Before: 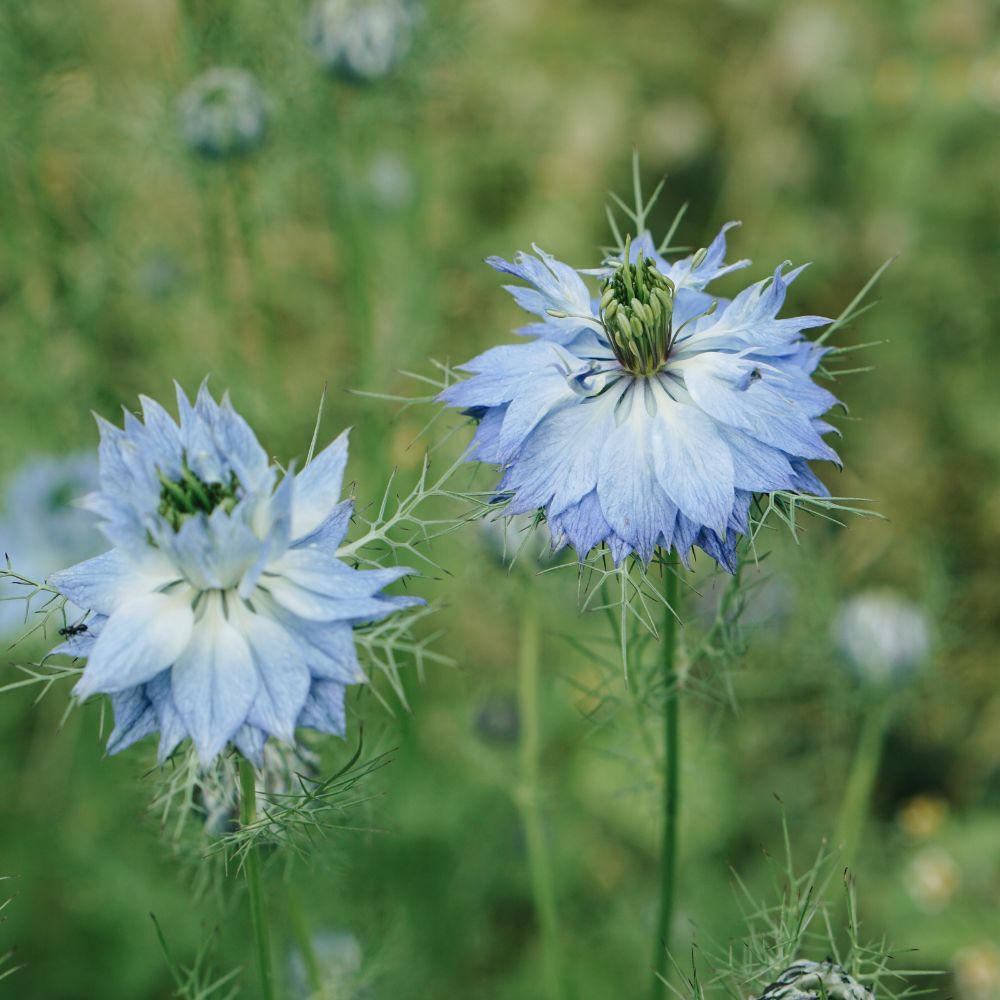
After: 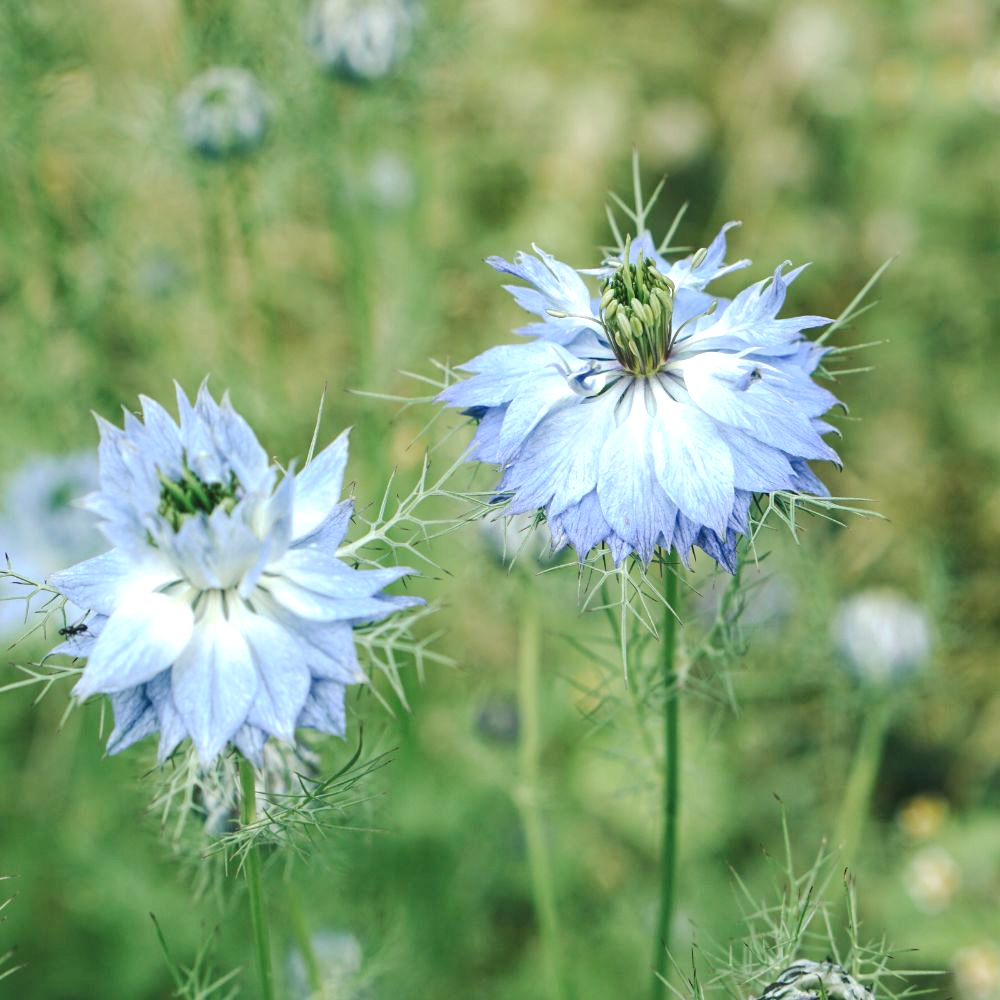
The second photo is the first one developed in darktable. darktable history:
white balance: red 1.004, blue 1.024
local contrast: highlights 100%, shadows 100%, detail 120%, midtone range 0.2
exposure: exposure 0.6 EV, compensate highlight preservation false
tone curve: curves: ch0 [(0, 0) (0.003, 0.018) (0.011, 0.024) (0.025, 0.038) (0.044, 0.067) (0.069, 0.098) (0.1, 0.13) (0.136, 0.165) (0.177, 0.205) (0.224, 0.249) (0.277, 0.304) (0.335, 0.365) (0.399, 0.432) (0.468, 0.505) (0.543, 0.579) (0.623, 0.652) (0.709, 0.725) (0.801, 0.802) (0.898, 0.876) (1, 1)], preserve colors none
